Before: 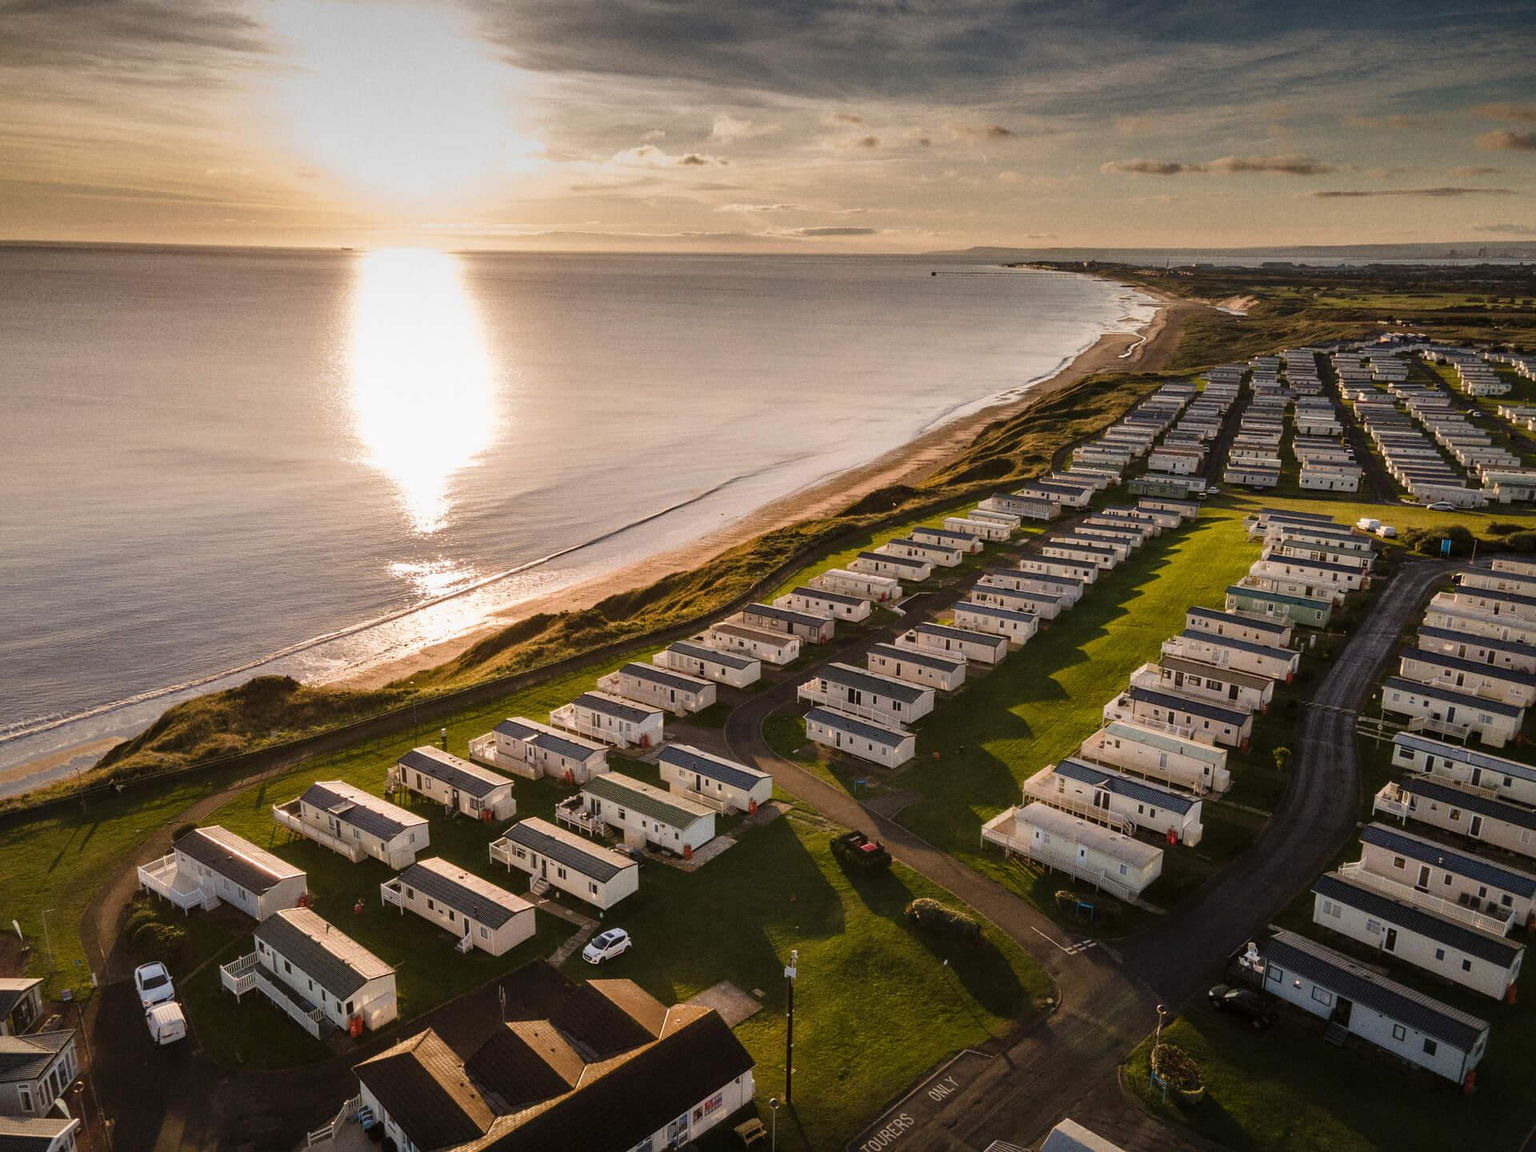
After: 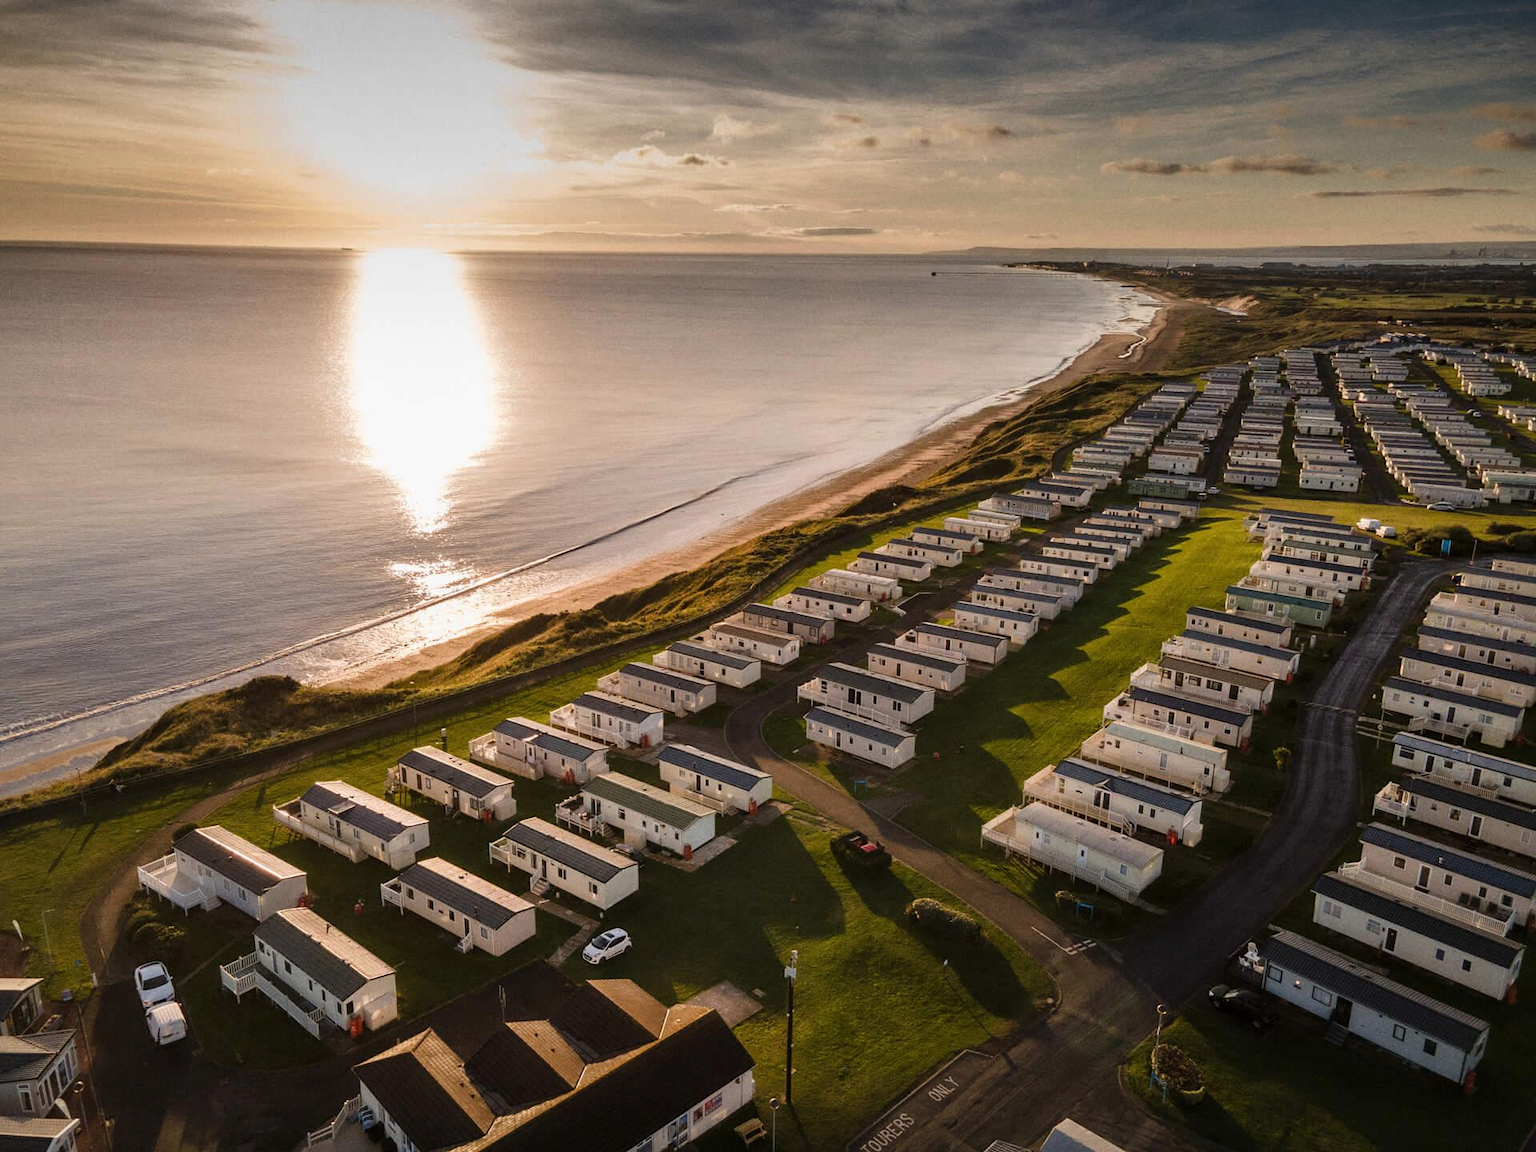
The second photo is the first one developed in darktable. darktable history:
levels: levels [0, 0.51, 1]
